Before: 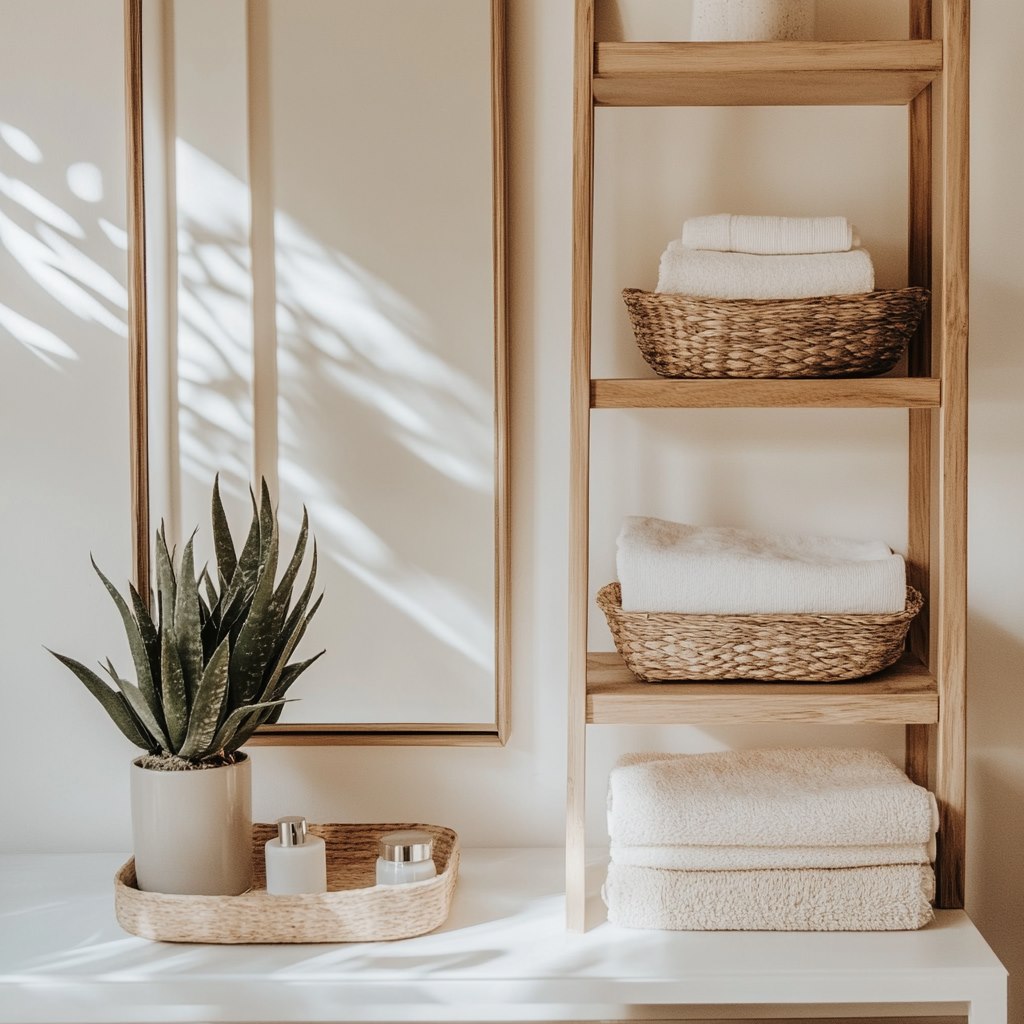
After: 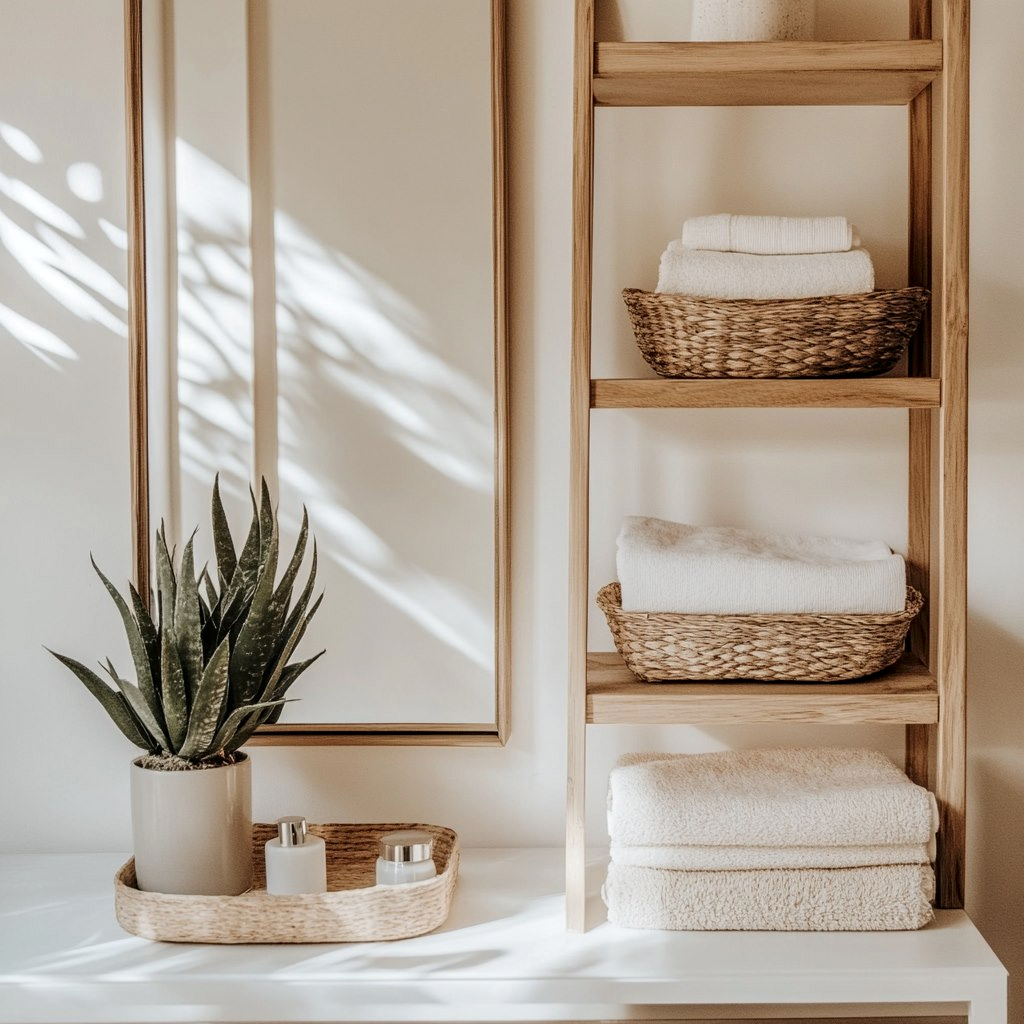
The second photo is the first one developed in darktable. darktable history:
local contrast: on, module defaults
base curve: curves: ch0 [(0, 0) (0.283, 0.295) (1, 1)], preserve colors none
